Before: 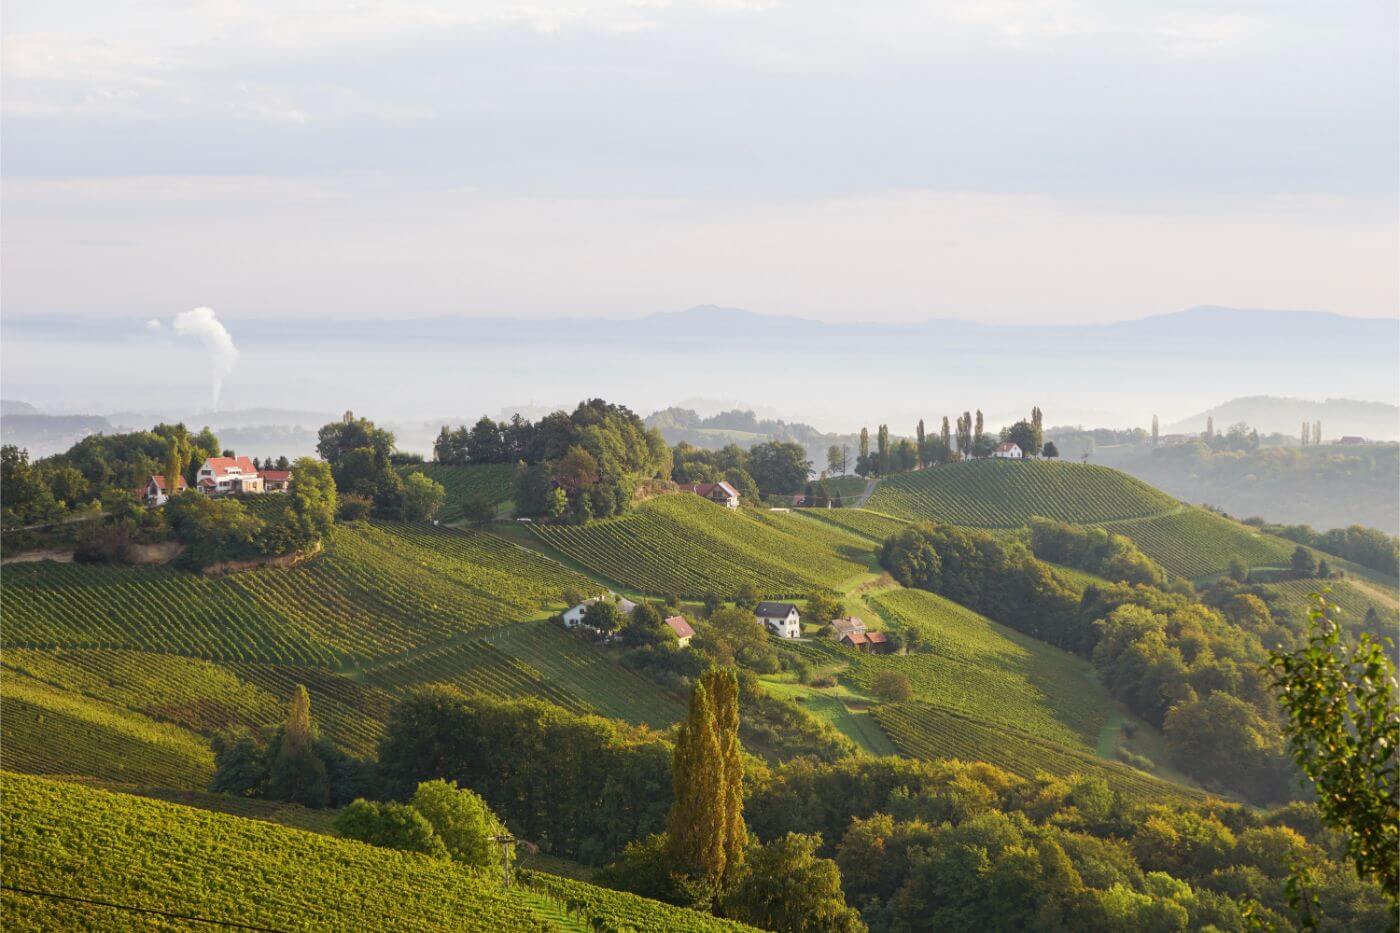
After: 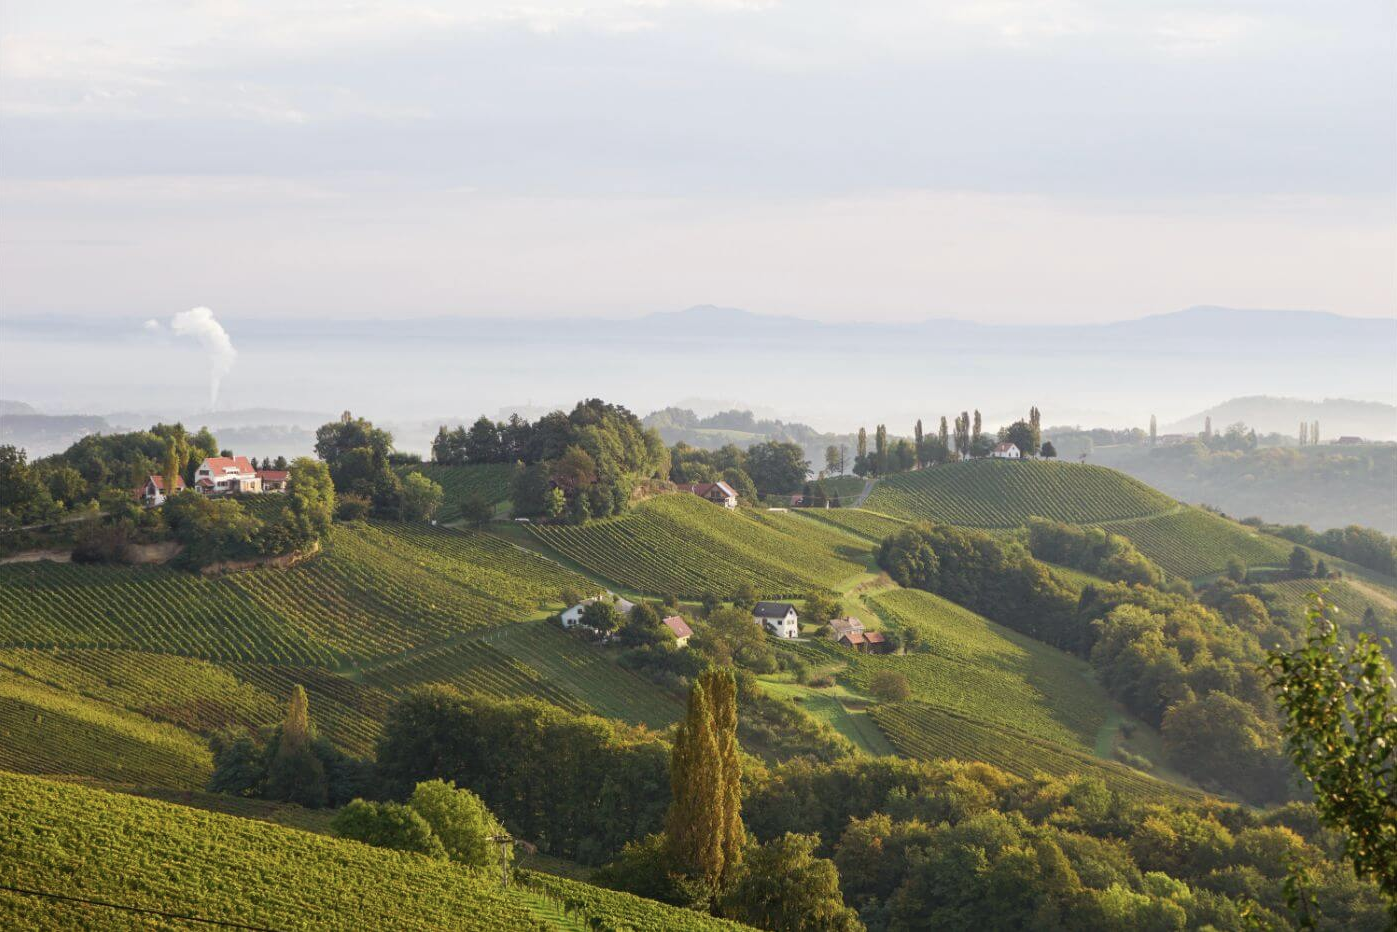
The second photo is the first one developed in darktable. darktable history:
color correction: highlights b* 0.024, saturation 0.873
crop and rotate: left 0.166%, bottom 0.013%
